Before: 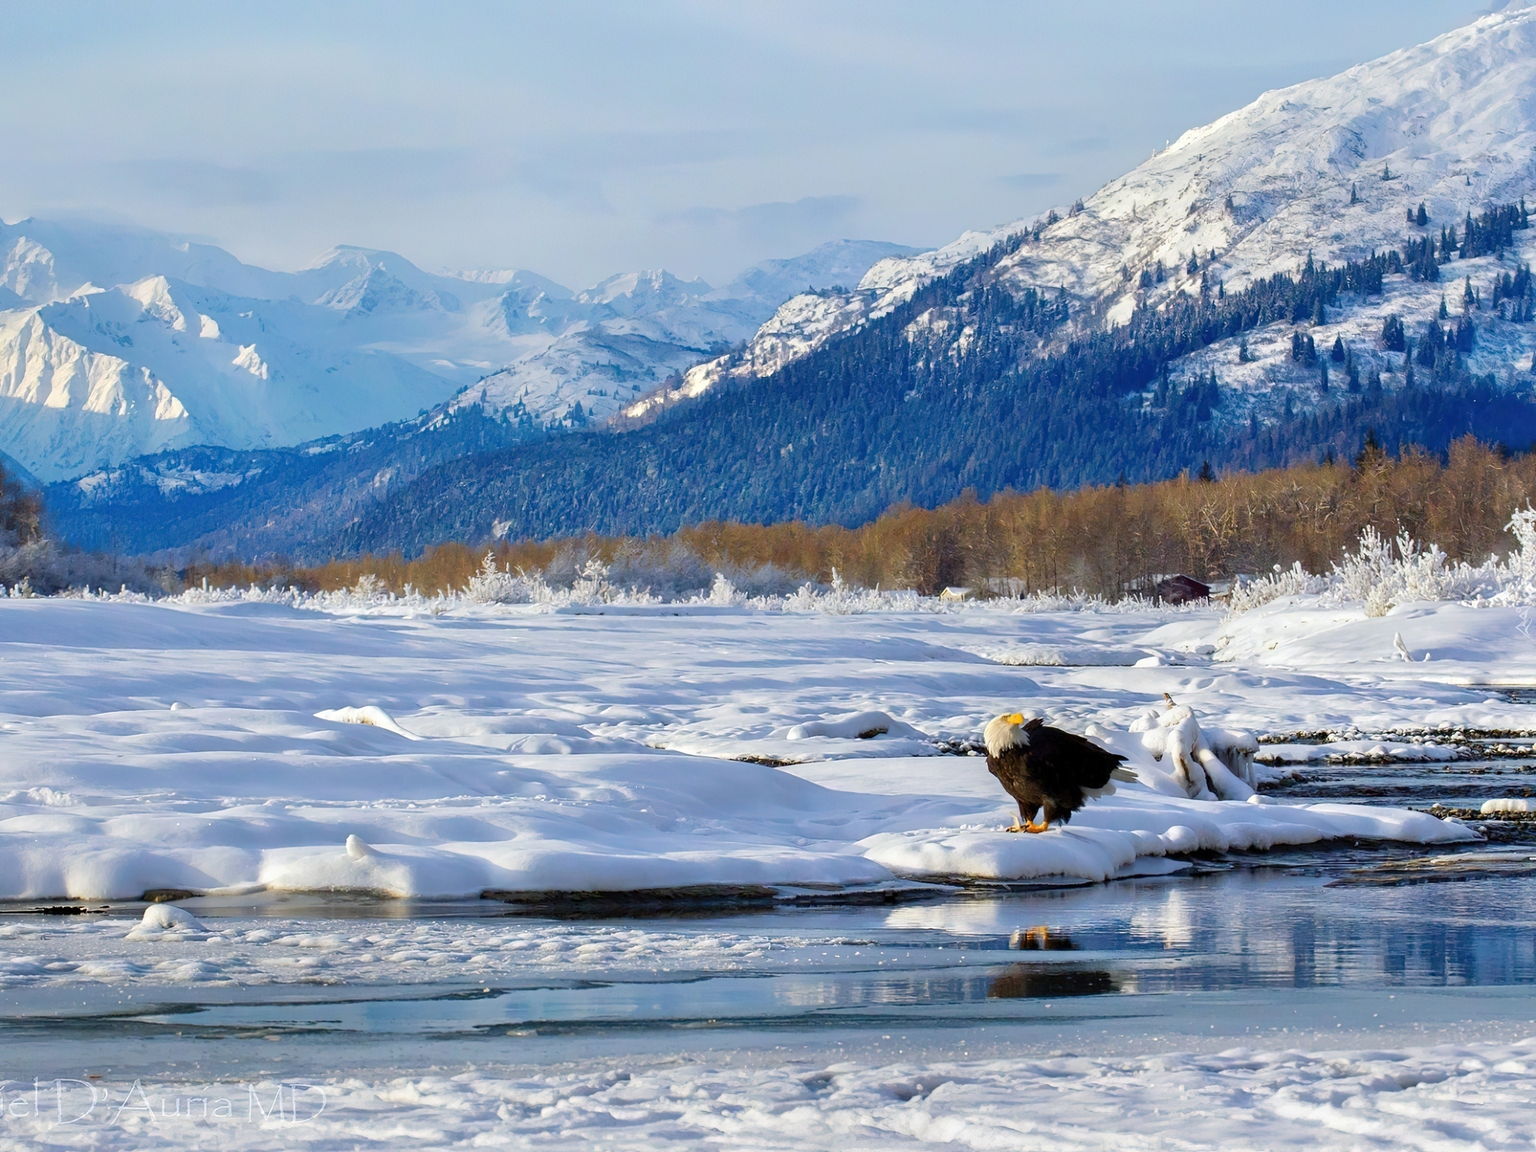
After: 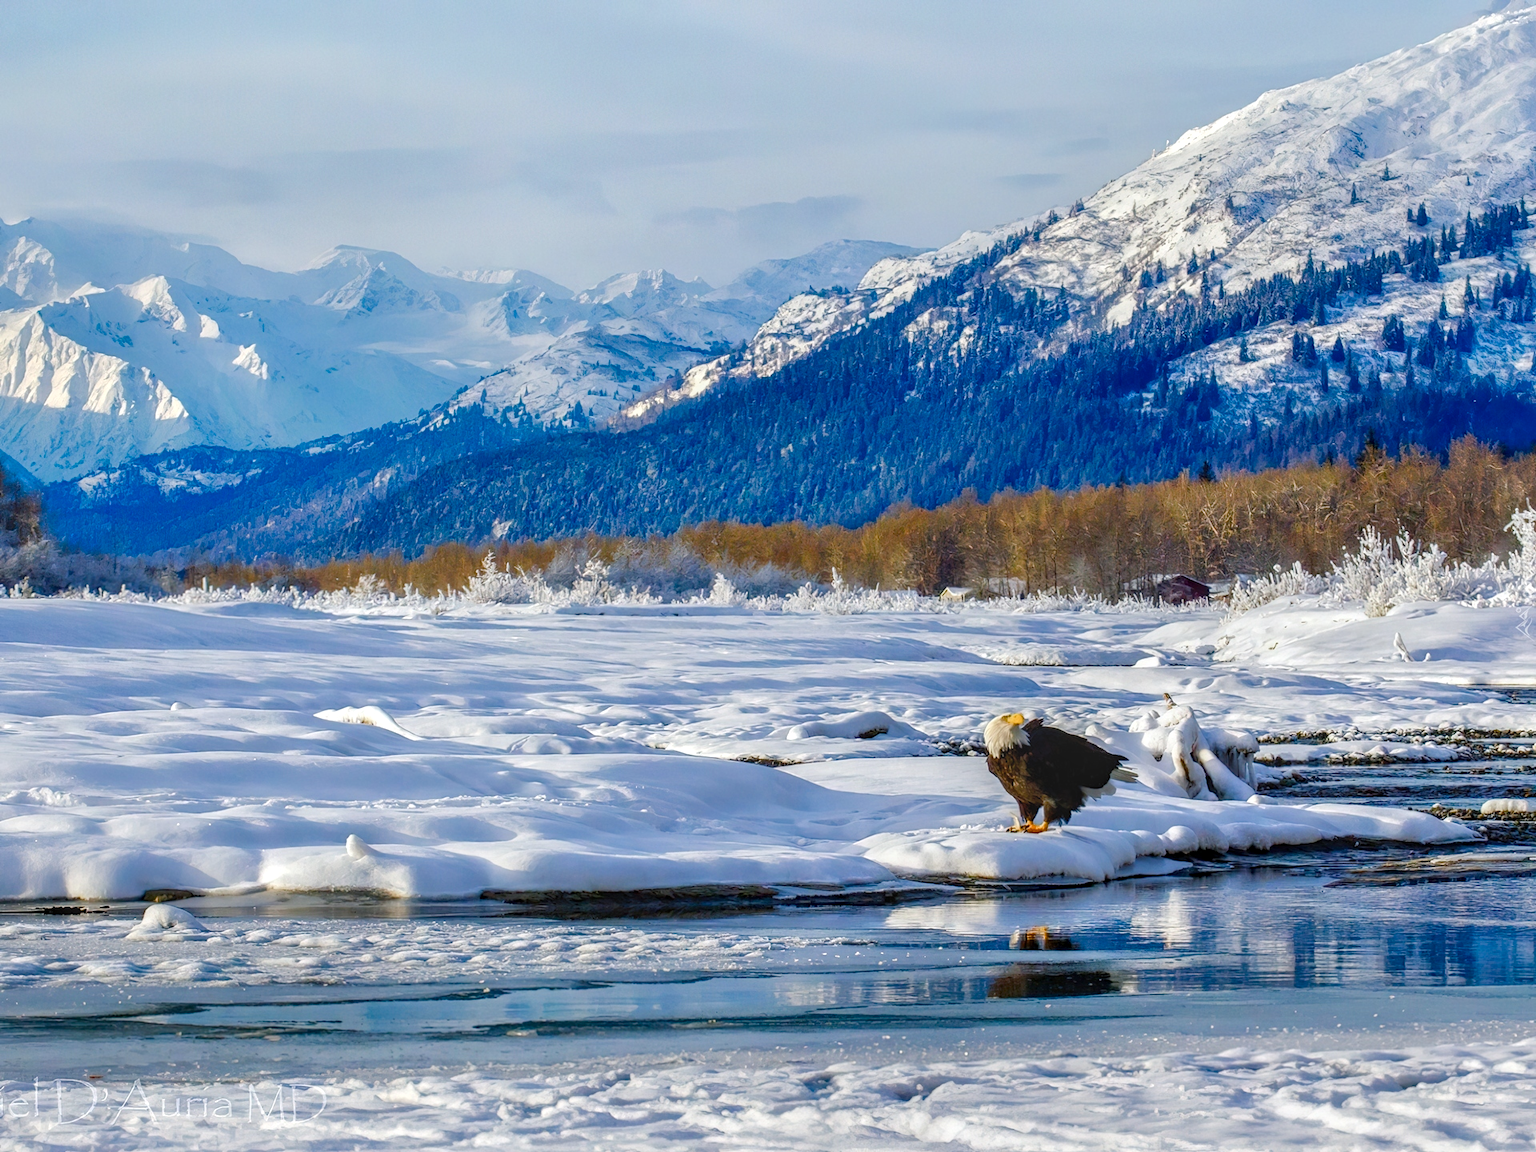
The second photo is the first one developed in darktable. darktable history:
color balance rgb: shadows lift › luminance -5.415%, shadows lift › chroma 1.155%, shadows lift › hue 218.32°, perceptual saturation grading › global saturation 0.223%, perceptual saturation grading › highlights -17.135%, perceptual saturation grading › mid-tones 33.05%, perceptual saturation grading › shadows 50.586%
local contrast: highlights 3%, shadows 7%, detail 133%
